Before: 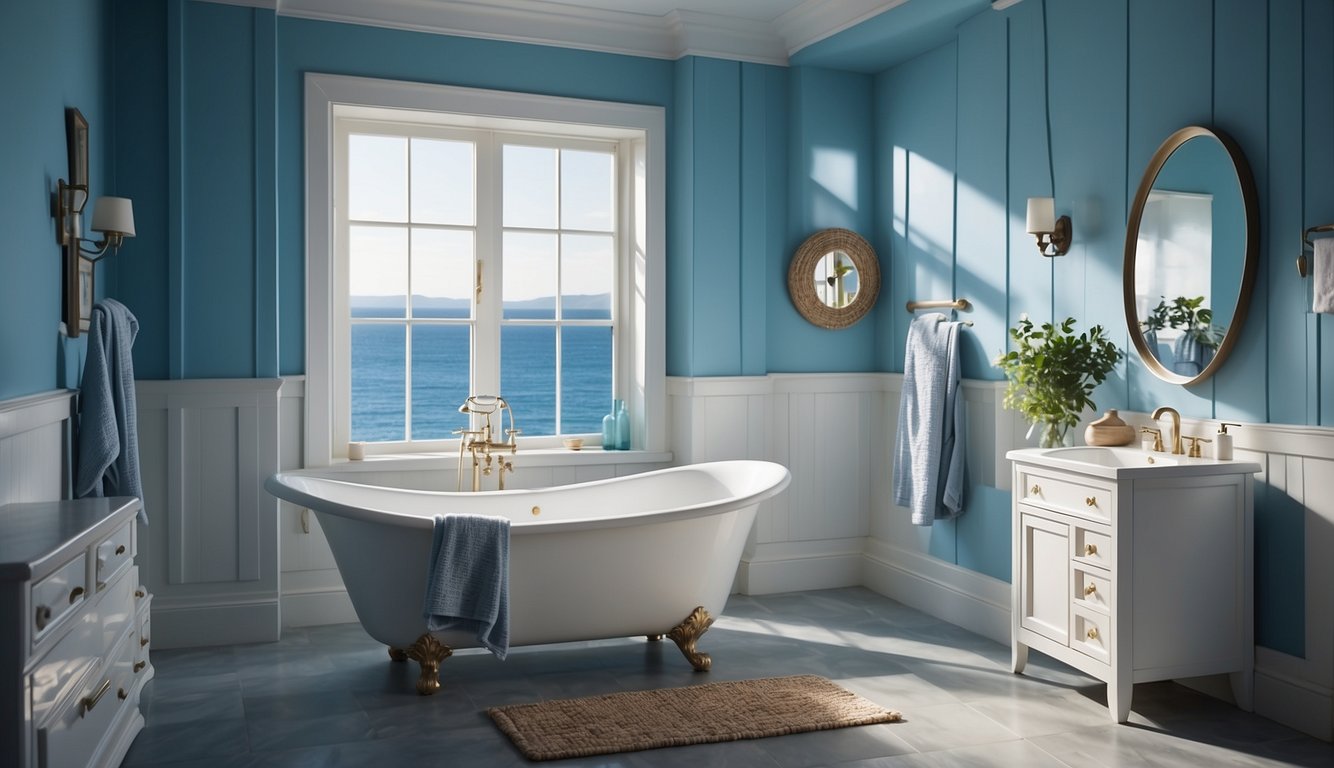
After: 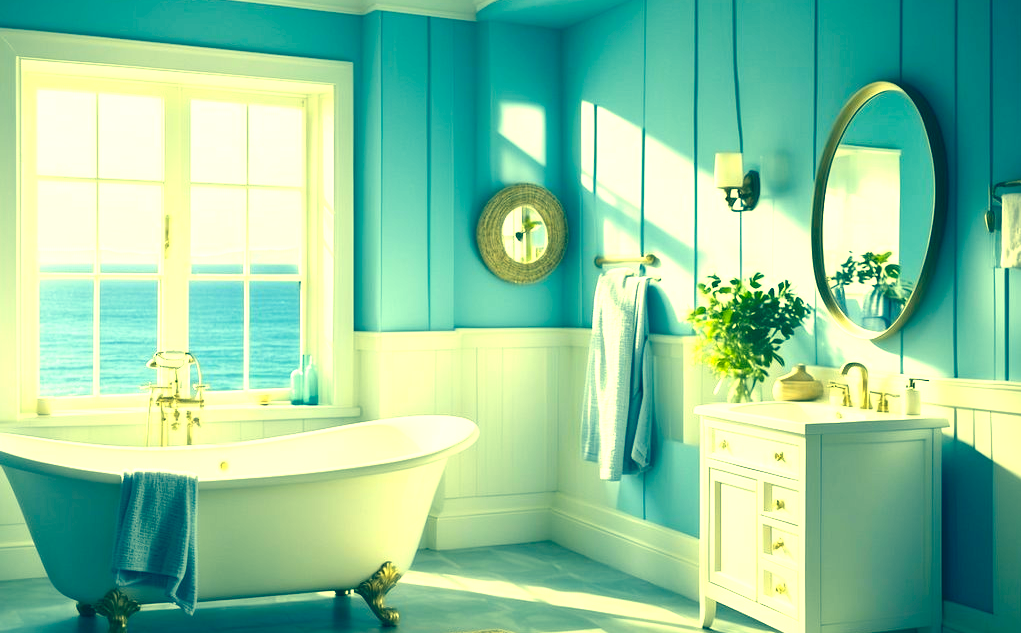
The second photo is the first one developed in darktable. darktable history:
color correction: highlights a* -15.58, highlights b* 39.53, shadows a* -39.82, shadows b* -26.87
exposure: black level correction 0, exposure 1.382 EV, compensate highlight preservation false
crop: left 23.434%, top 5.868%, bottom 11.634%
